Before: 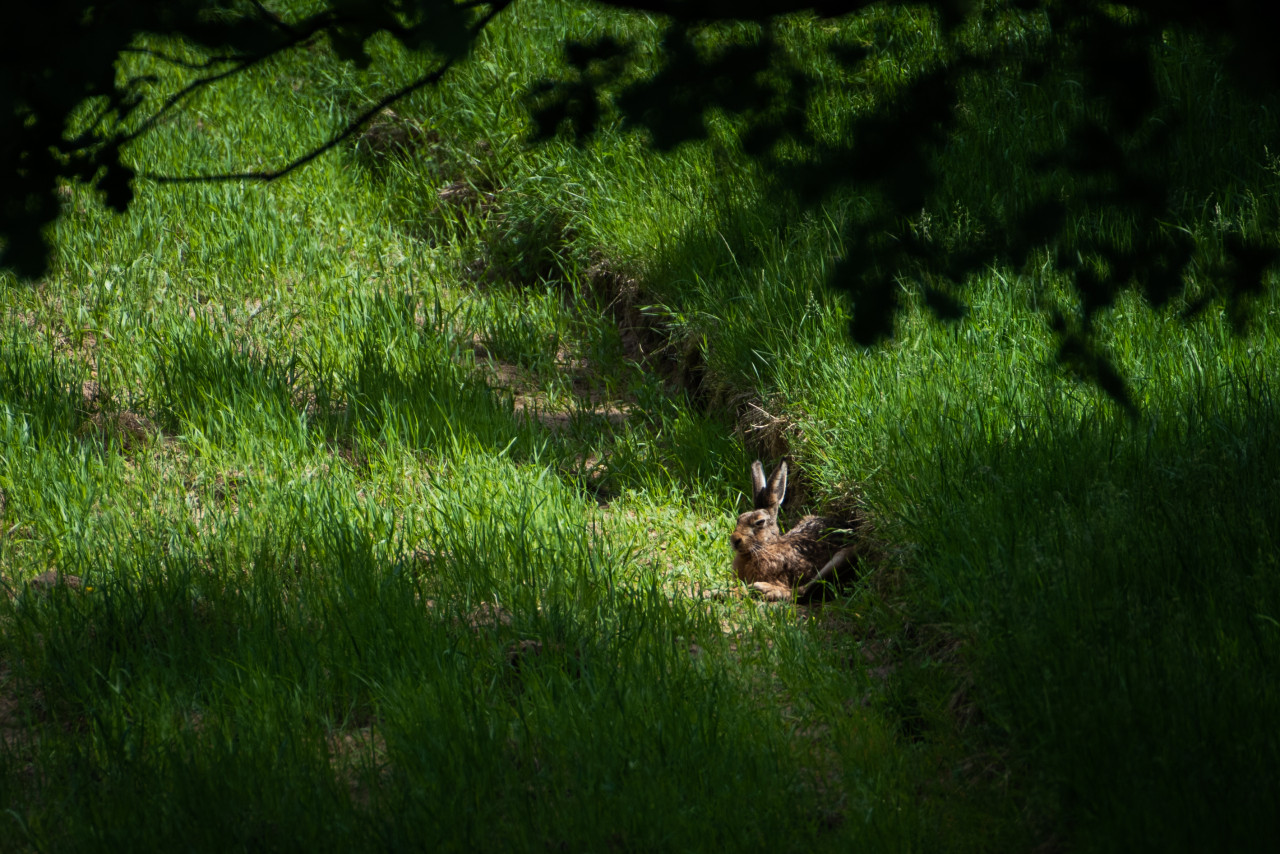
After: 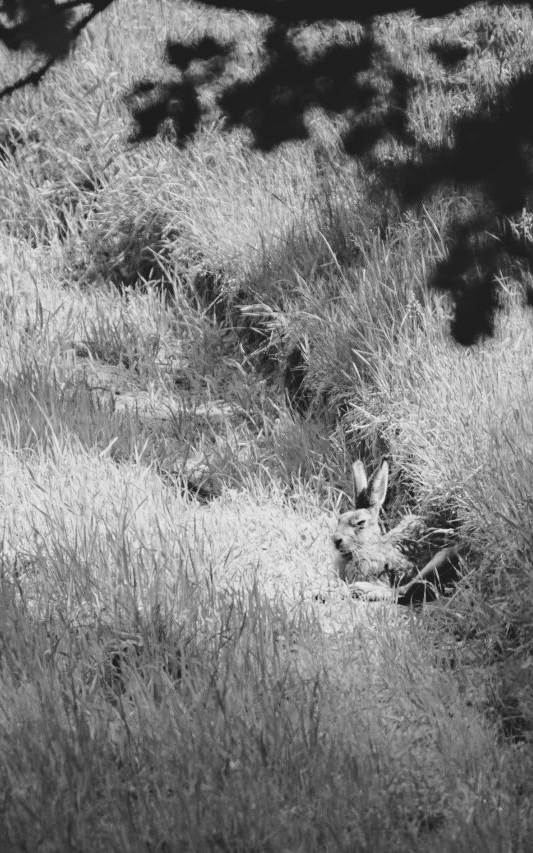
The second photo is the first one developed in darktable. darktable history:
crop: left 31.229%, right 27.105%
monochrome: a -6.99, b 35.61, size 1.4
contrast brightness saturation: brightness 1
haze removal: compatibility mode true, adaptive false
color correction: highlights a* -12.64, highlights b* -18.1, saturation 0.7
filmic rgb: black relative exposure -7.65 EV, white relative exposure 4.56 EV, hardness 3.61
shadows and highlights: radius 125.46, shadows 30.51, highlights -30.51, low approximation 0.01, soften with gaussian
